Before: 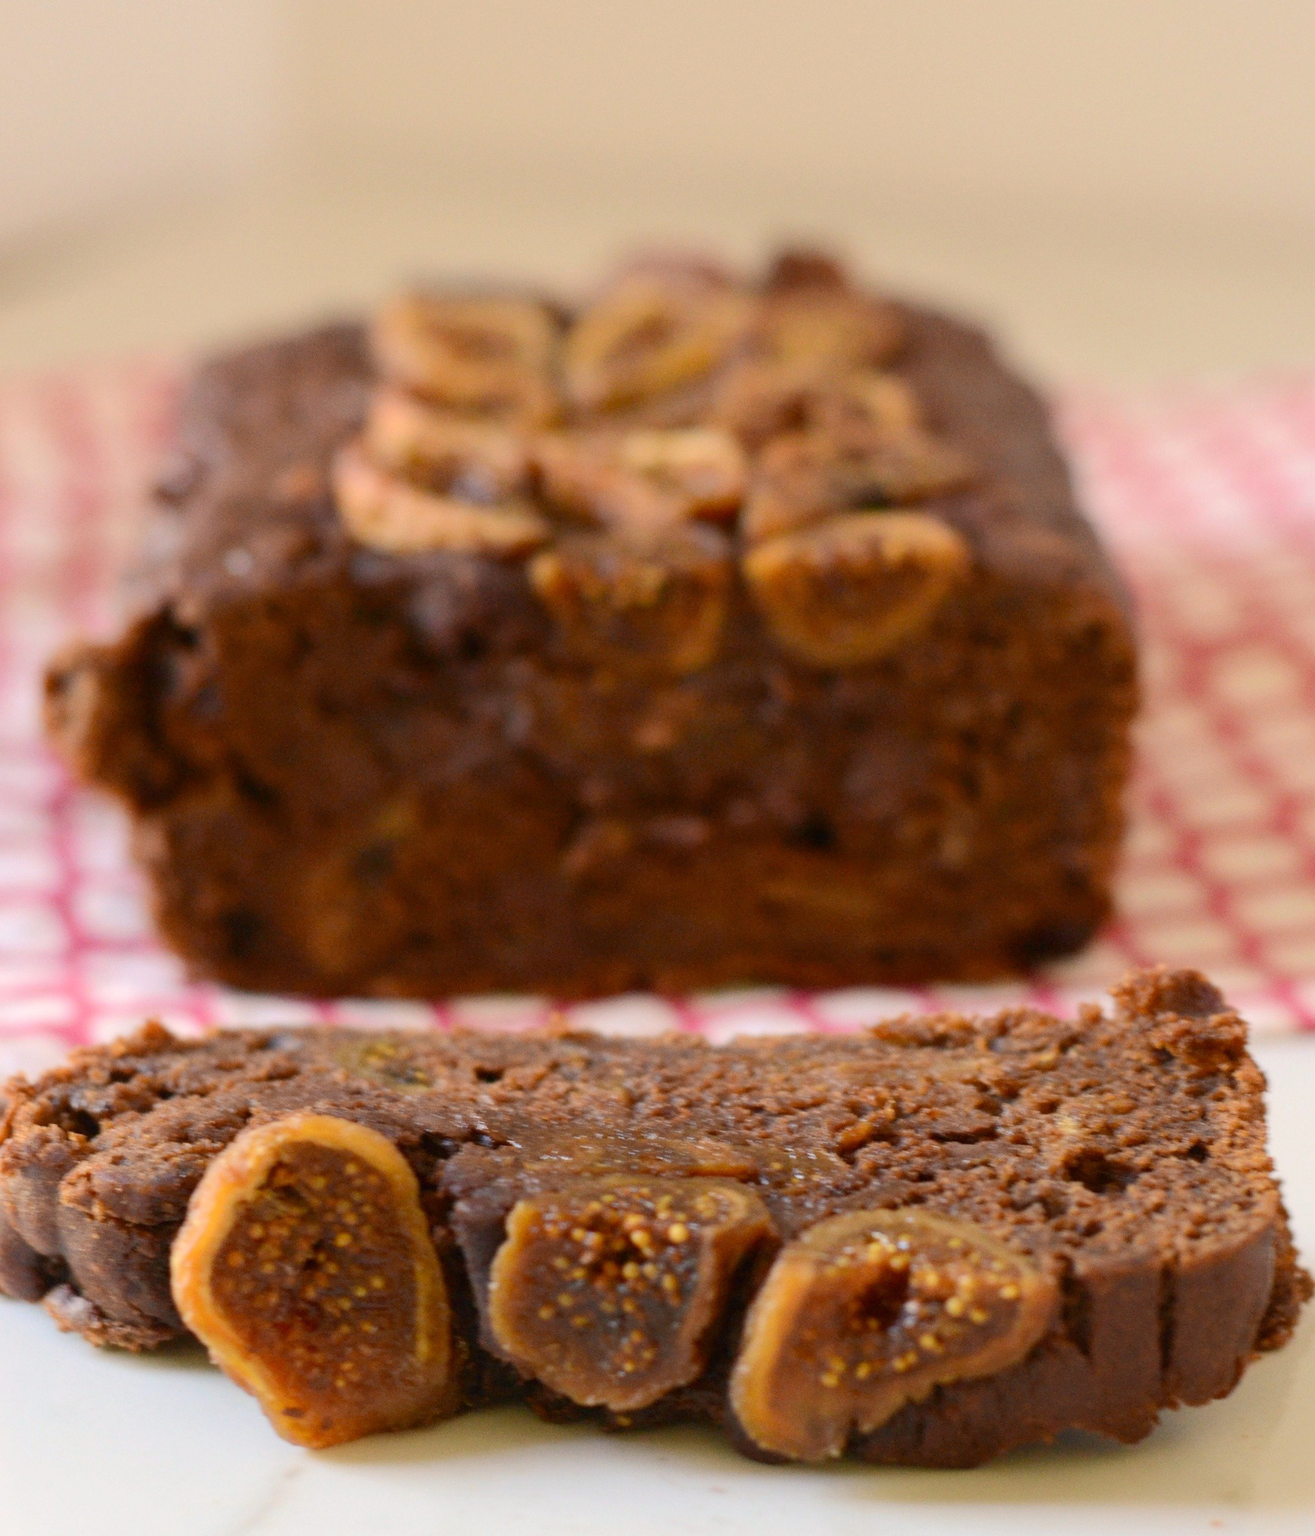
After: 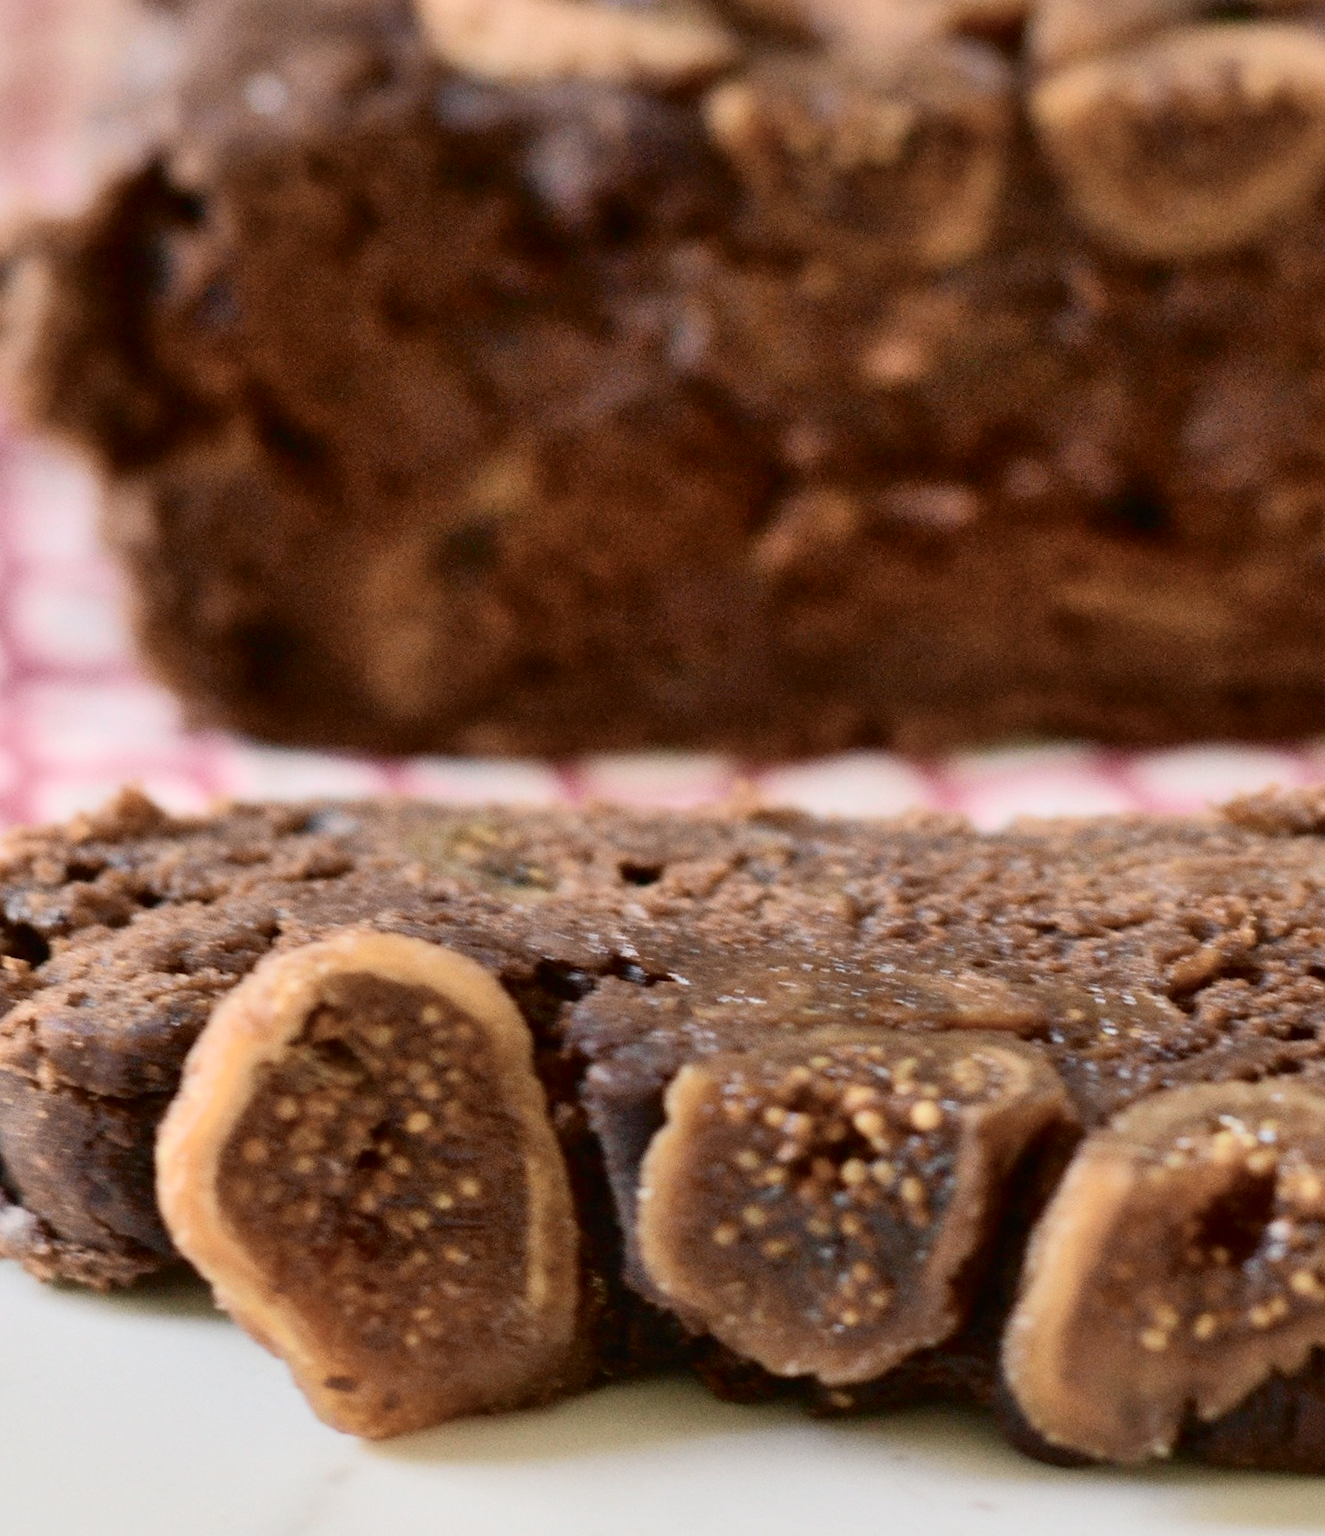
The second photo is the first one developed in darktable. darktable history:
color zones: curves: ch1 [(0, 0.292) (0.001, 0.292) (0.2, 0.264) (0.4, 0.248) (0.6, 0.248) (0.8, 0.264) (0.999, 0.292) (1, 0.292)]
crop and rotate: angle -0.82°, left 3.85%, top 31.828%, right 27.992%
shadows and highlights: low approximation 0.01, soften with gaussian
rotate and perspective: rotation -0.45°, automatic cropping original format, crop left 0.008, crop right 0.992, crop top 0.012, crop bottom 0.988
tone curve: curves: ch0 [(0, 0) (0.128, 0.068) (0.292, 0.274) (0.46, 0.482) (0.653, 0.717) (0.819, 0.869) (0.998, 0.969)]; ch1 [(0, 0) (0.384, 0.365) (0.463, 0.45) (0.486, 0.486) (0.503, 0.504) (0.517, 0.517) (0.549, 0.572) (0.583, 0.615) (0.672, 0.699) (0.774, 0.817) (1, 1)]; ch2 [(0, 0) (0.374, 0.344) (0.446, 0.443) (0.494, 0.5) (0.527, 0.529) (0.565, 0.591) (0.644, 0.682) (1, 1)], color space Lab, independent channels, preserve colors none
